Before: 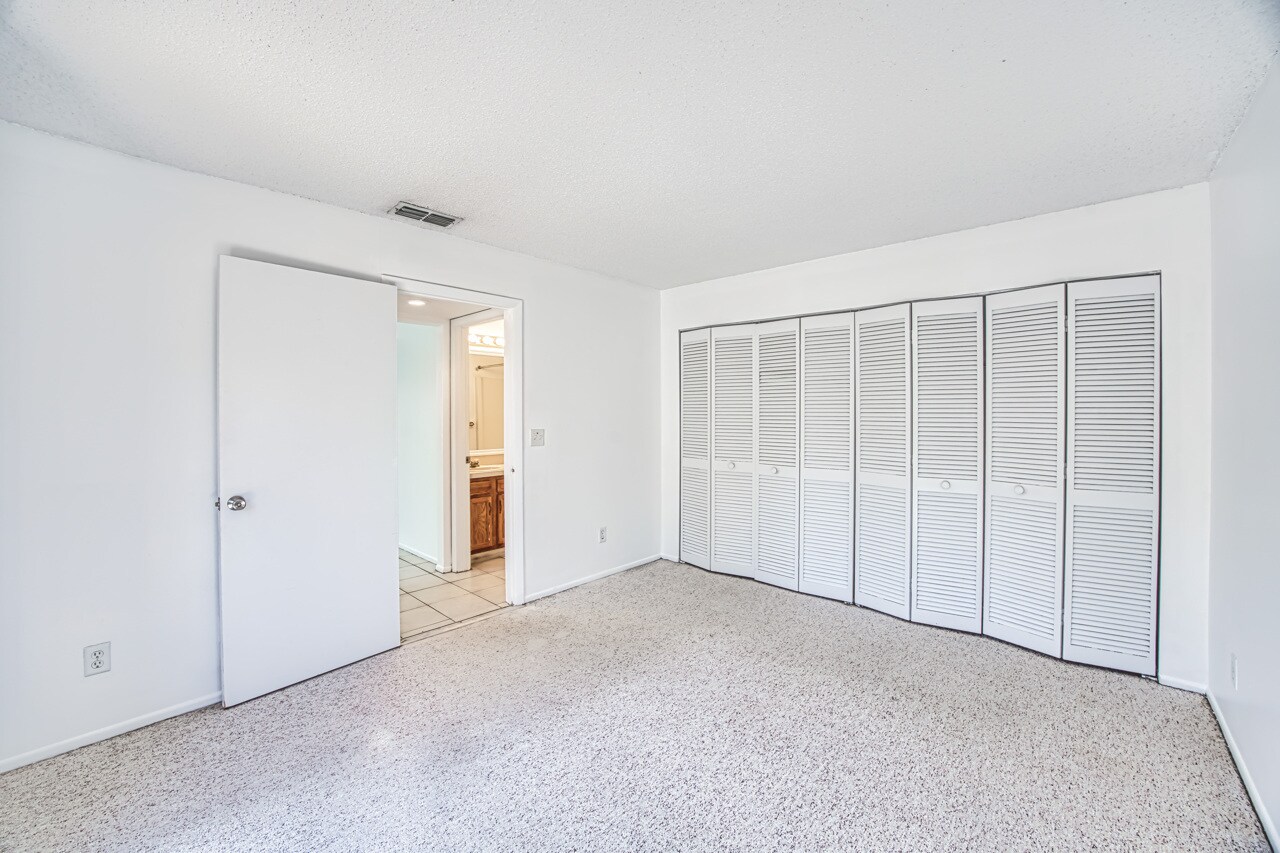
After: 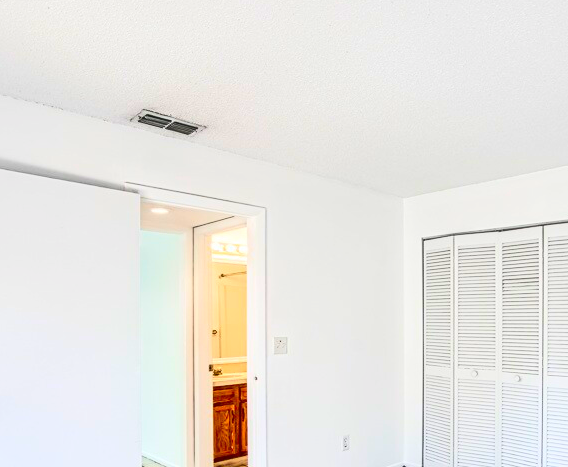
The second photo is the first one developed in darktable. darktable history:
crop: left 20.132%, top 10.888%, right 35.459%, bottom 34.342%
exposure: compensate exposure bias true, compensate highlight preservation false
contrast brightness saturation: contrast 0.263, brightness 0.017, saturation 0.881
